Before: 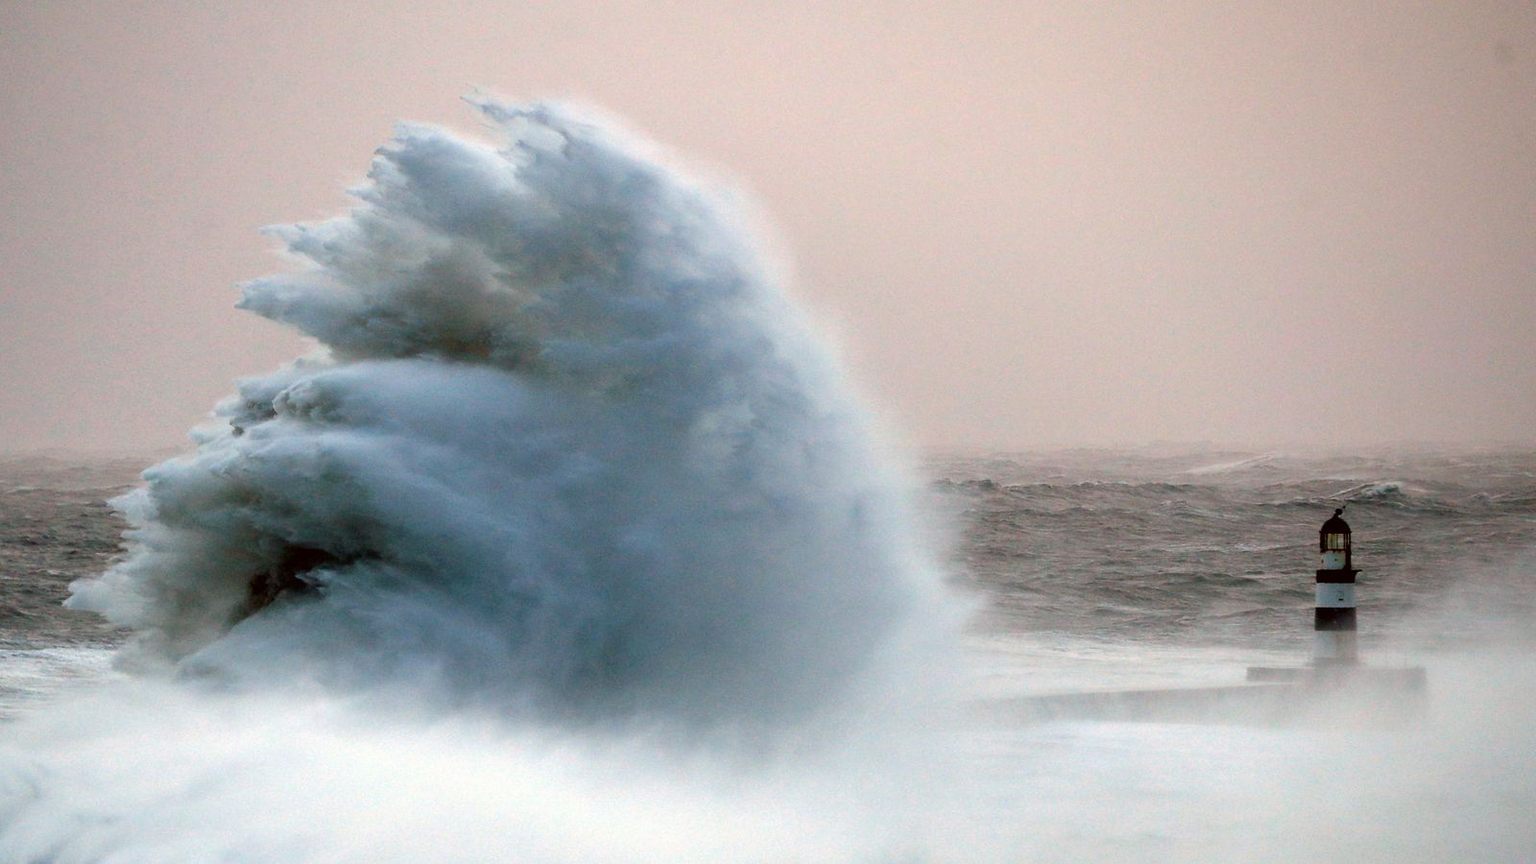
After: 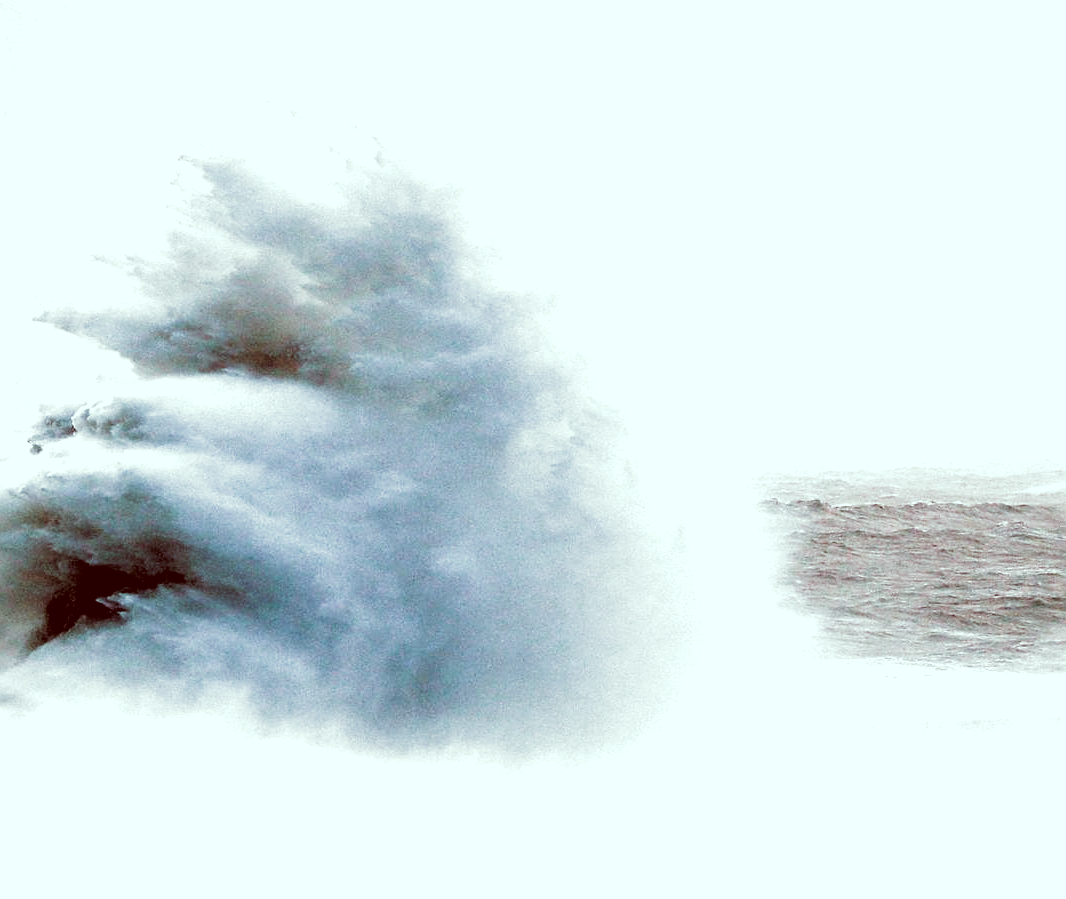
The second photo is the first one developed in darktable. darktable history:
crop and rotate: left 13.353%, right 19.981%
exposure: black level correction 0, exposure 1.2 EV, compensate highlight preservation false
color calibration: output R [0.999, 0.026, -0.11, 0], output G [-0.019, 1.037, -0.099, 0], output B [0.022, -0.023, 0.902, 0], illuminant custom, x 0.368, y 0.373, temperature 4337.61 K
filmic rgb: black relative exposure -3.64 EV, white relative exposure 2.44 EV, hardness 3.3, color science v5 (2021), contrast in shadows safe, contrast in highlights safe
sharpen: on, module defaults
color correction: highlights a* -7.24, highlights b* -0.207, shadows a* 20.41, shadows b* 12.06
